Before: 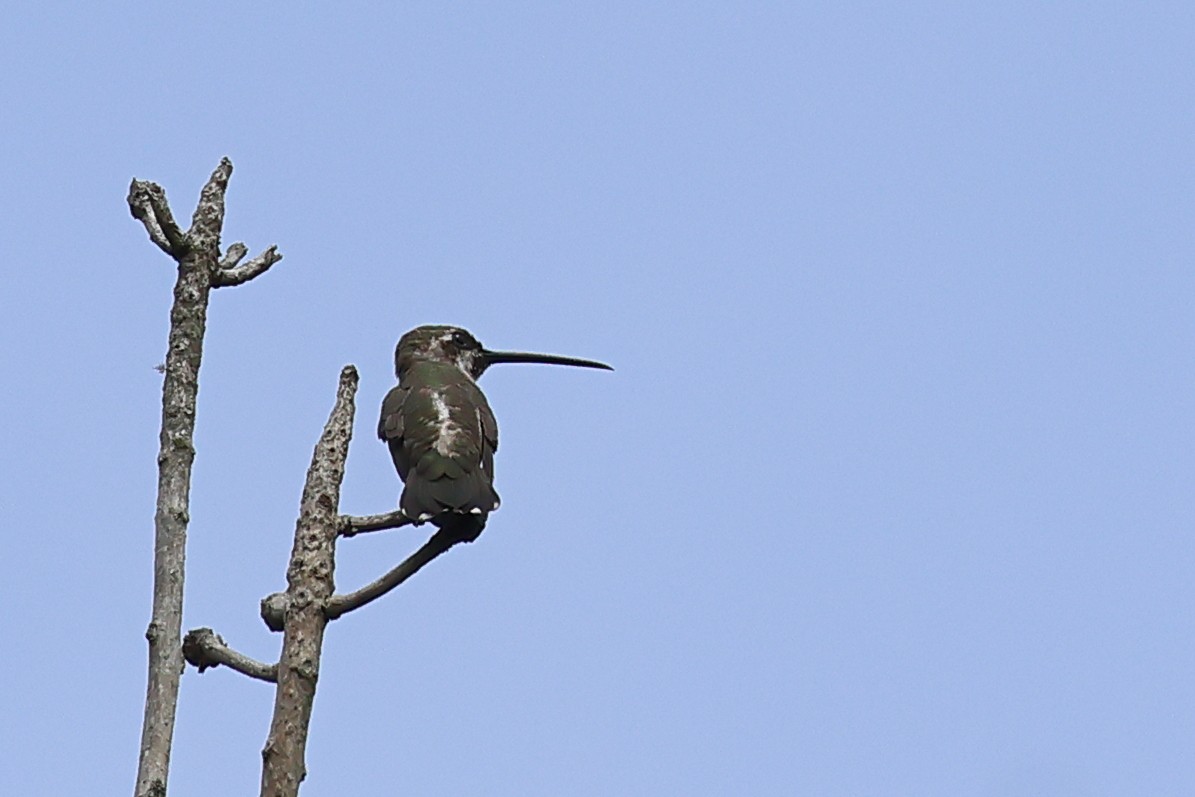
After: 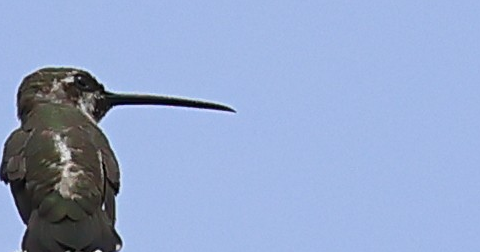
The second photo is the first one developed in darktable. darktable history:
crop: left 31.677%, top 32.445%, right 27.533%, bottom 35.908%
